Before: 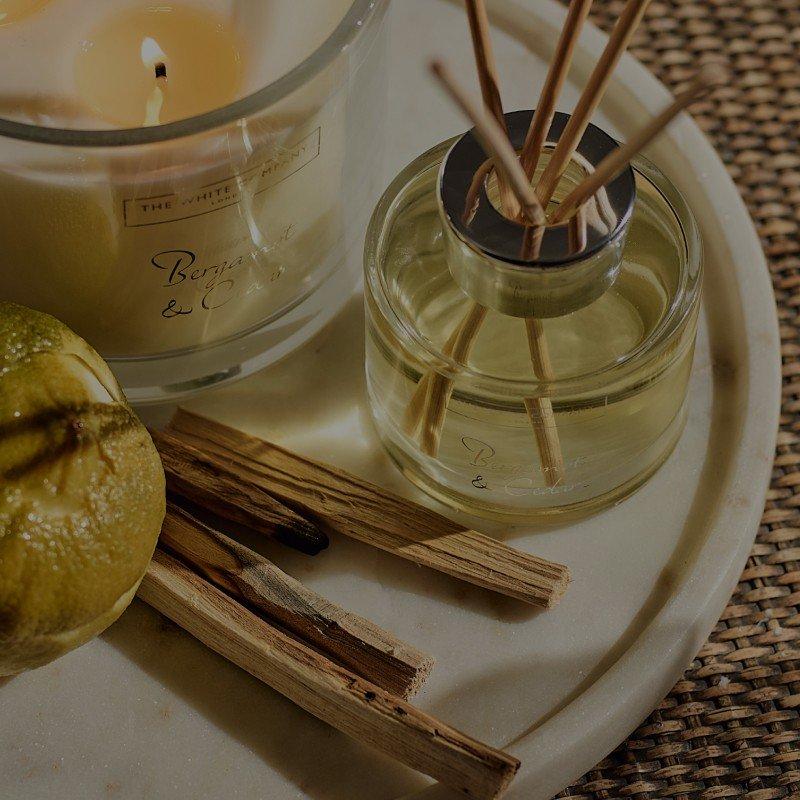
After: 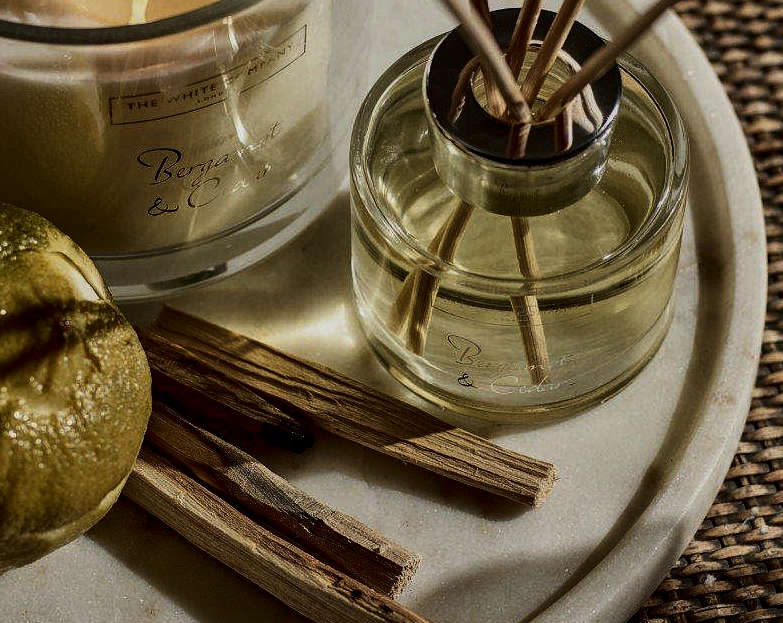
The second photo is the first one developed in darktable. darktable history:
crop and rotate: left 1.814%, top 12.818%, right 0.25%, bottom 9.225%
contrast brightness saturation: saturation -0.05
tone curve: curves: ch0 [(0, 0.032) (0.181, 0.156) (0.751, 0.829) (1, 1)], color space Lab, linked channels, preserve colors none
local contrast: highlights 25%, shadows 75%, midtone range 0.75
tone equalizer: -8 EV -0.75 EV, -7 EV -0.7 EV, -6 EV -0.6 EV, -5 EV -0.4 EV, -3 EV 0.4 EV, -2 EV 0.6 EV, -1 EV 0.7 EV, +0 EV 0.75 EV, edges refinement/feathering 500, mask exposure compensation -1.57 EV, preserve details no
